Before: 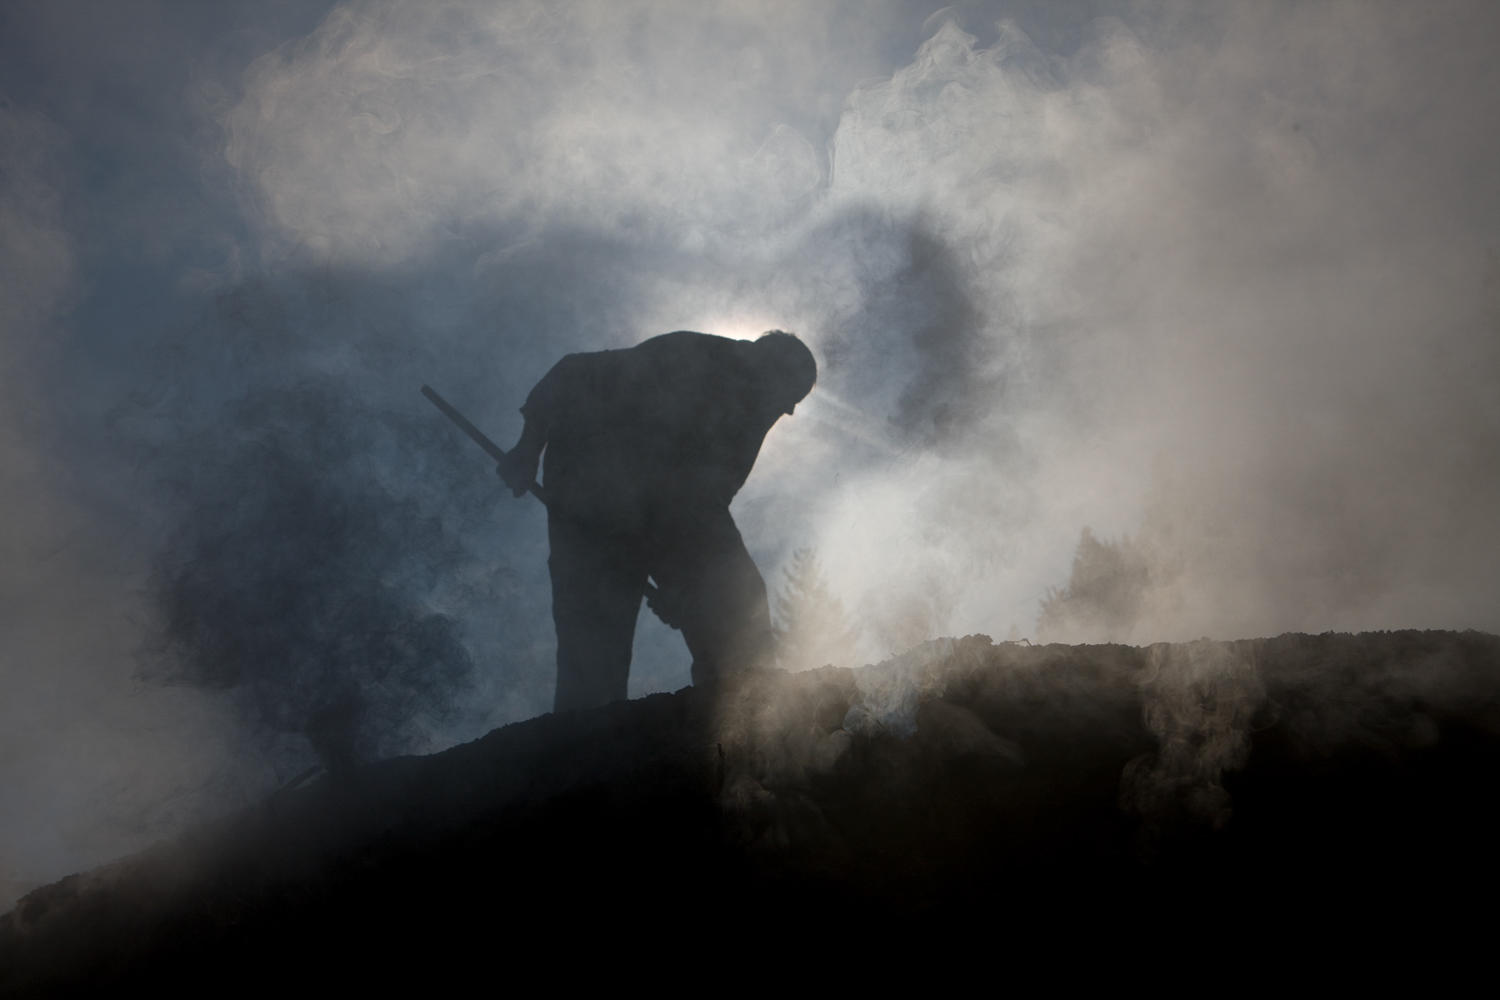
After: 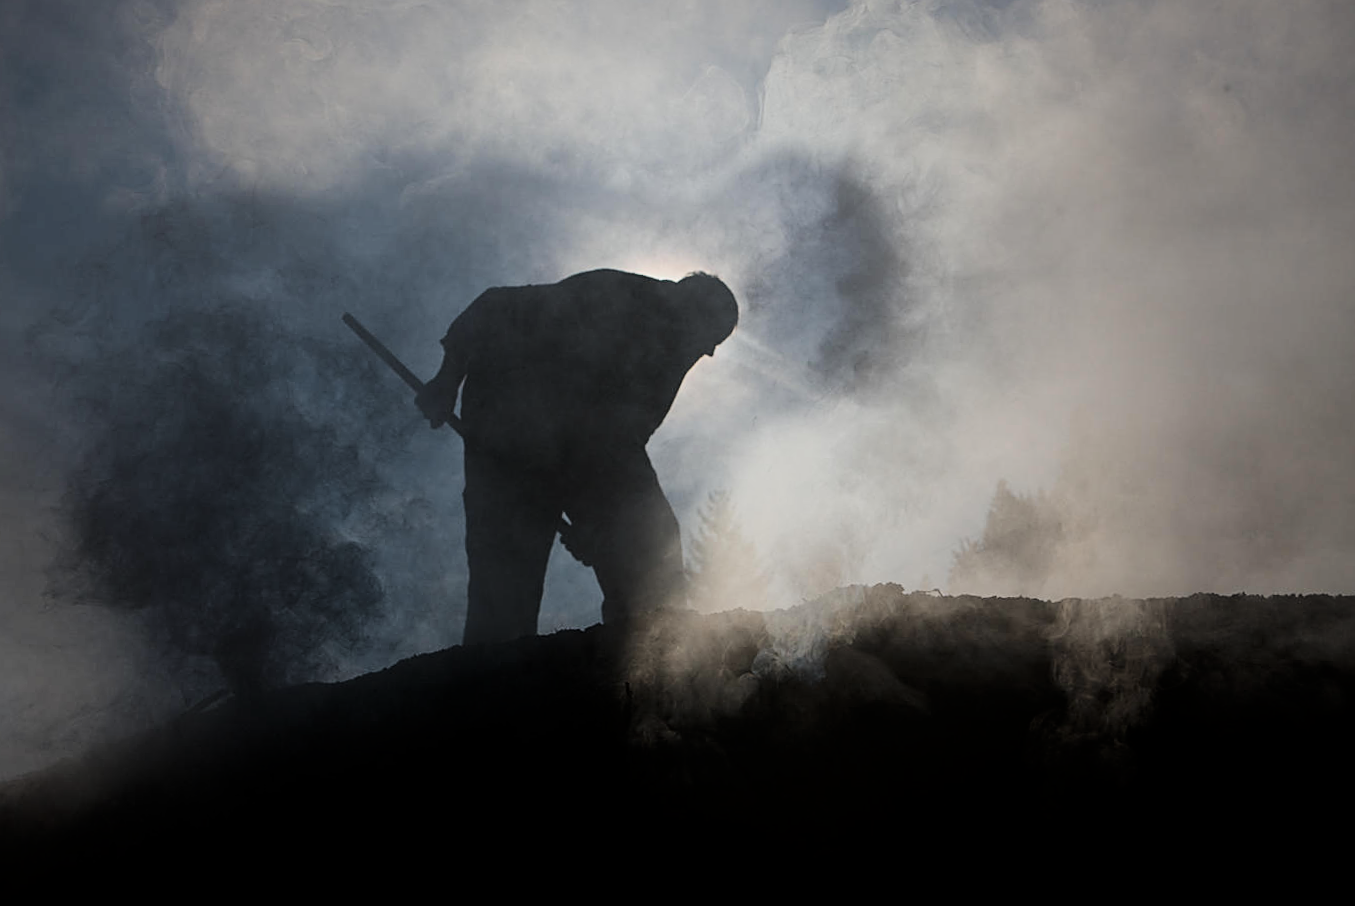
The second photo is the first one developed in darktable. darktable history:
tone curve: curves: ch0 [(0, 0) (0.049, 0.01) (0.154, 0.081) (0.491, 0.519) (0.748, 0.765) (1, 0.919)]; ch1 [(0, 0) (0.172, 0.123) (0.317, 0.272) (0.391, 0.424) (0.499, 0.497) (0.531, 0.541) (0.615, 0.608) (0.741, 0.783) (1, 1)]; ch2 [(0, 0) (0.411, 0.424) (0.483, 0.478) (0.546, 0.532) (0.652, 0.633) (1, 1)], color space Lab, linked channels, preserve colors none
sharpen: on, module defaults
crop and rotate: angle -2.15°, left 3.096%, top 3.639%, right 1.525%, bottom 0.649%
